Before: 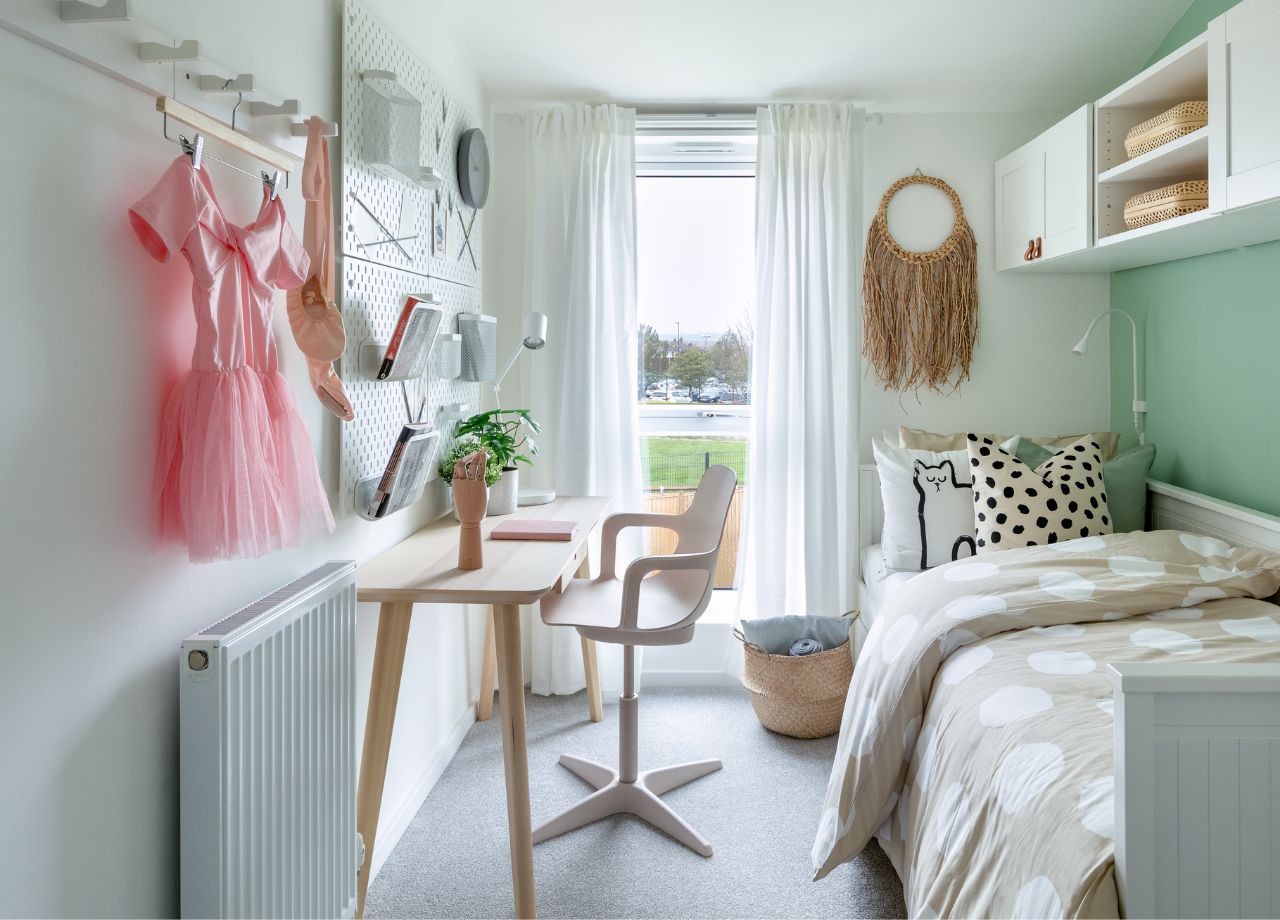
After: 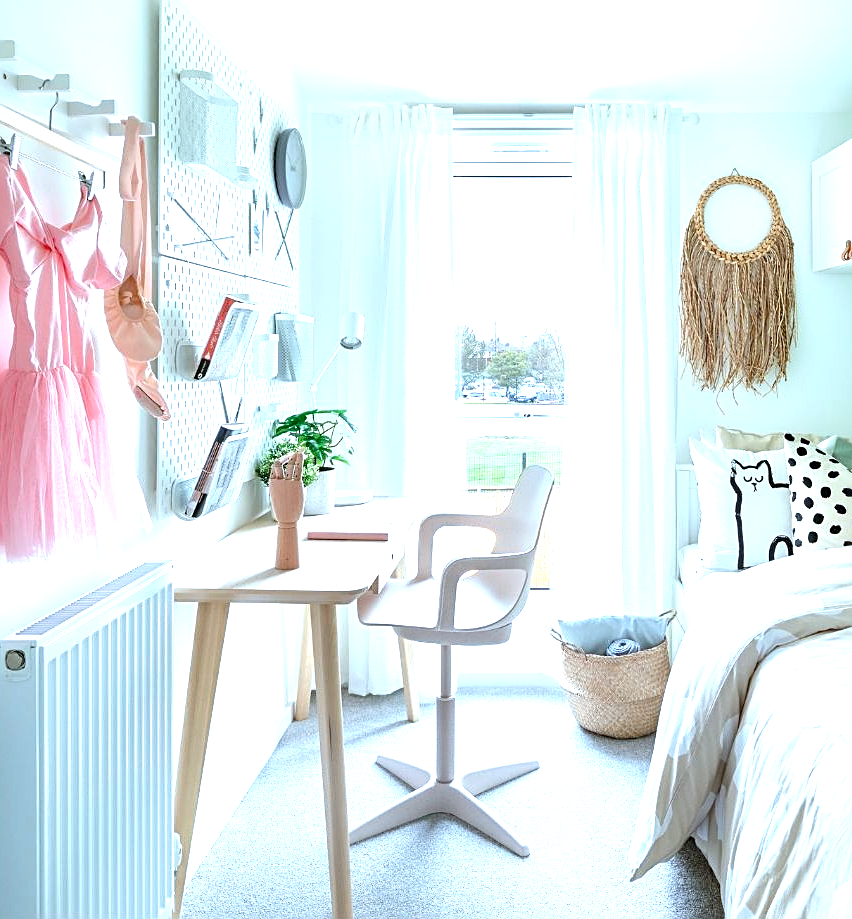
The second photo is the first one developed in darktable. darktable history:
exposure: black level correction 0, exposure 1.101 EV, compensate highlight preservation false
color calibration: illuminant F (fluorescent), F source F9 (Cool White Deluxe 4150 K) – high CRI, x 0.375, y 0.373, temperature 4158.97 K
sharpen: amount 0.492
crop and rotate: left 14.335%, right 19.094%
